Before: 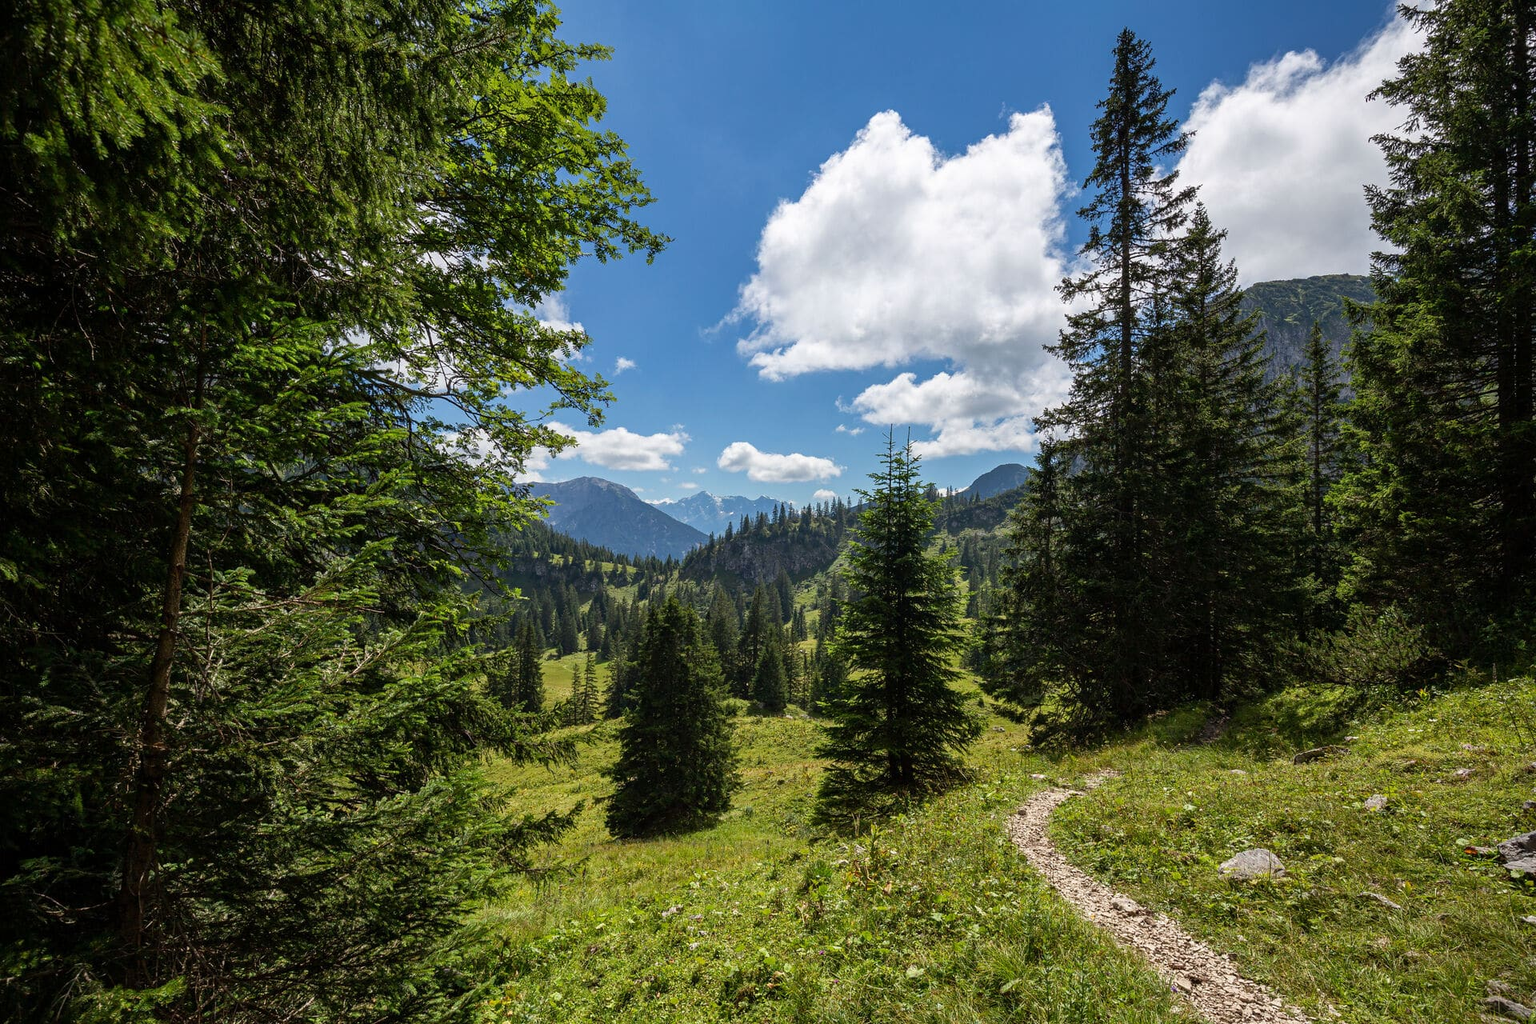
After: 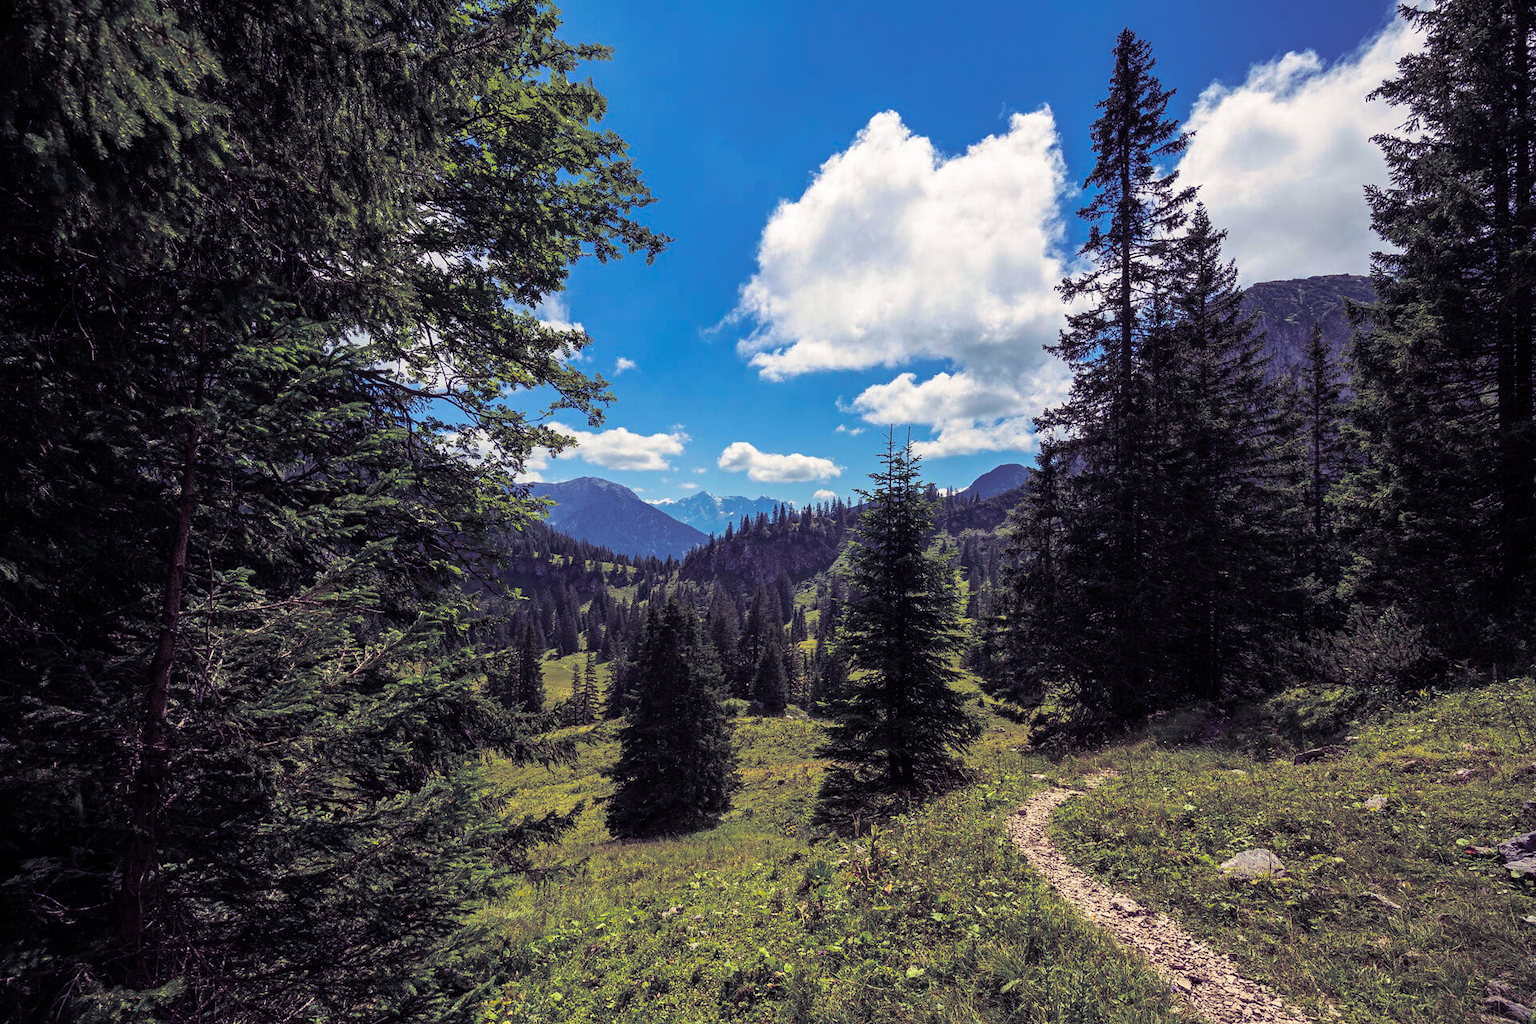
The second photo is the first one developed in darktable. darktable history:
split-toning: shadows › hue 255.6°, shadows › saturation 0.66, highlights › hue 43.2°, highlights › saturation 0.68, balance -50.1
velvia: strength 32%, mid-tones bias 0.2
